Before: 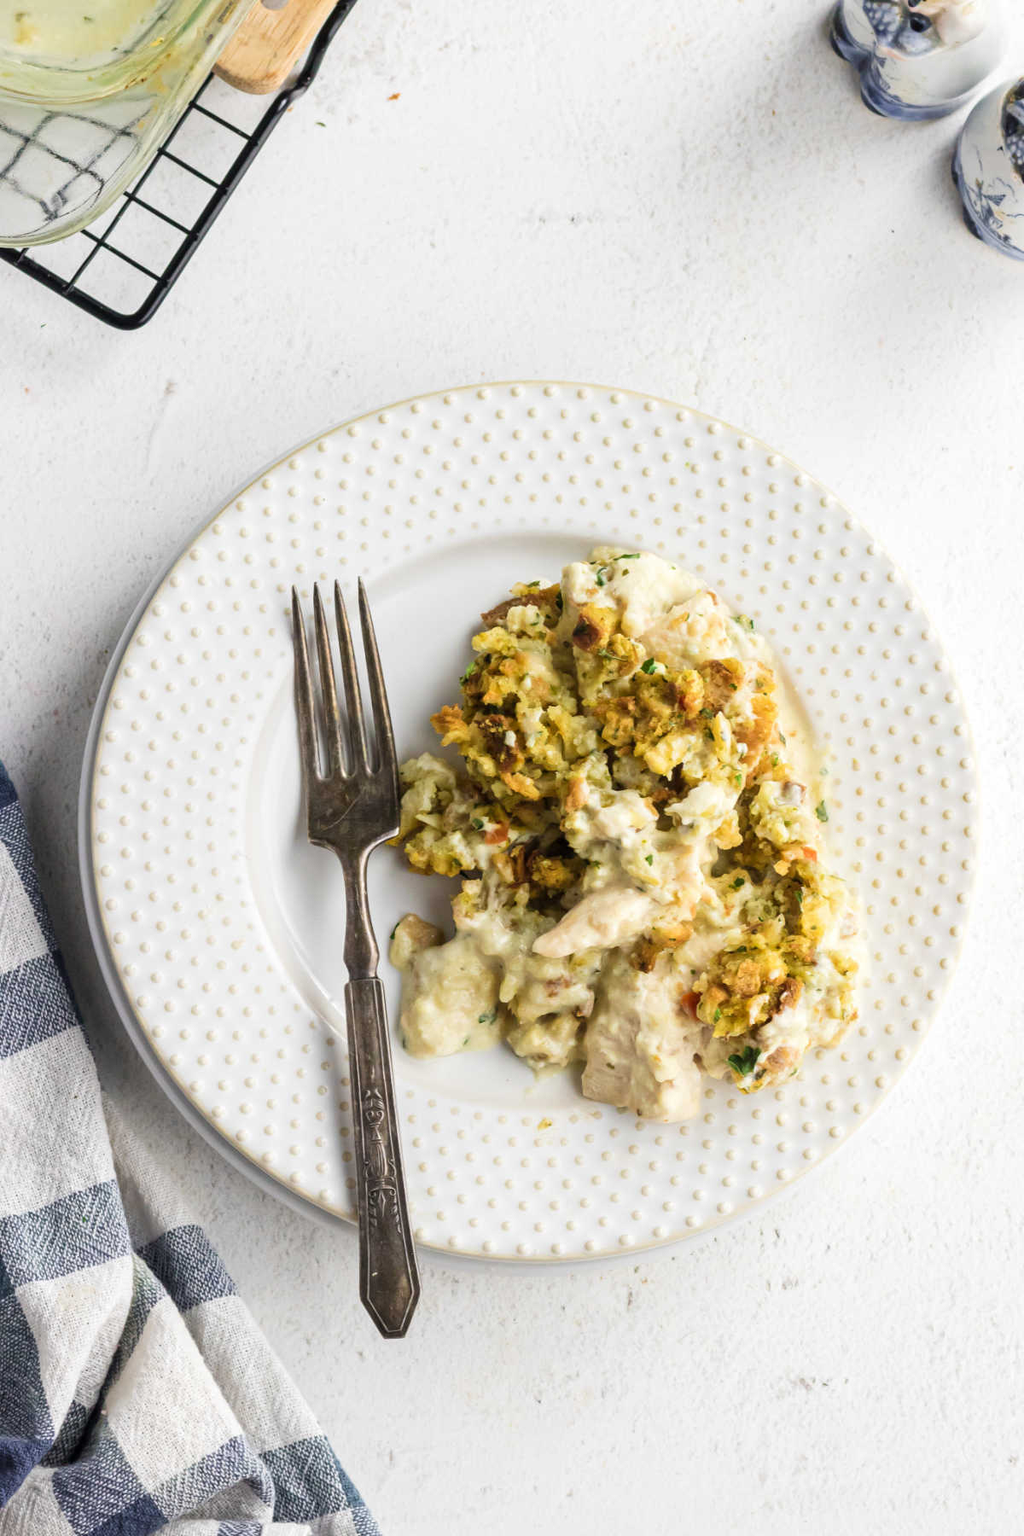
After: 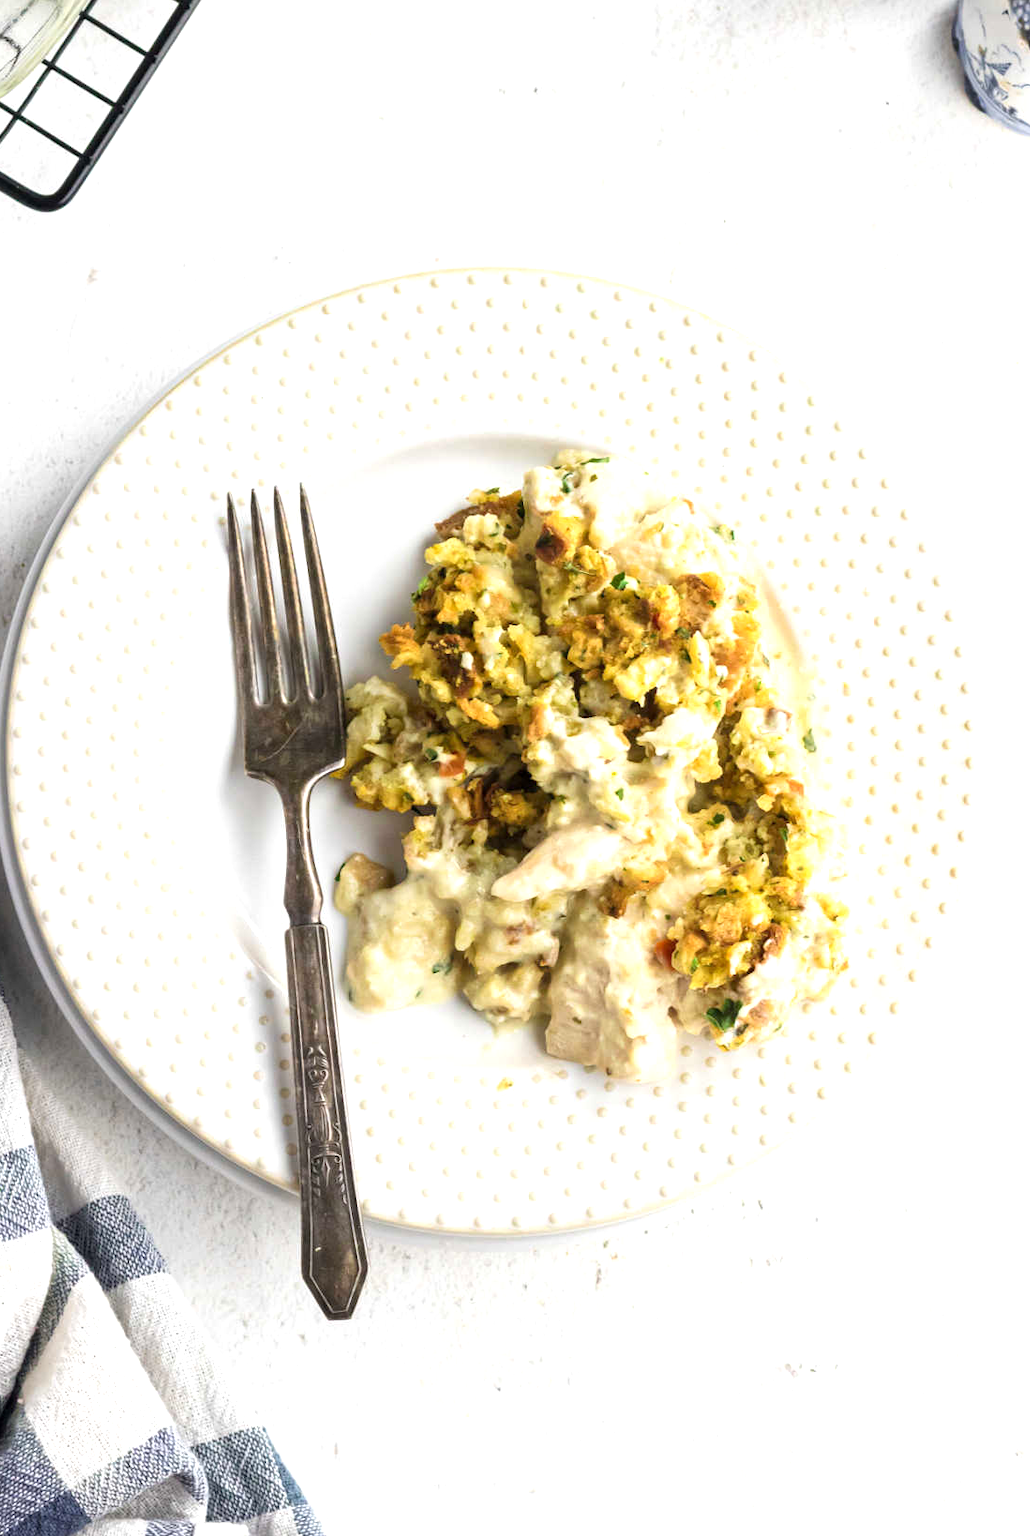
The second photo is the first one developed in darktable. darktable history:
crop and rotate: left 8.344%, top 8.961%
exposure: black level correction 0.001, exposure 0.499 EV, compensate highlight preservation false
